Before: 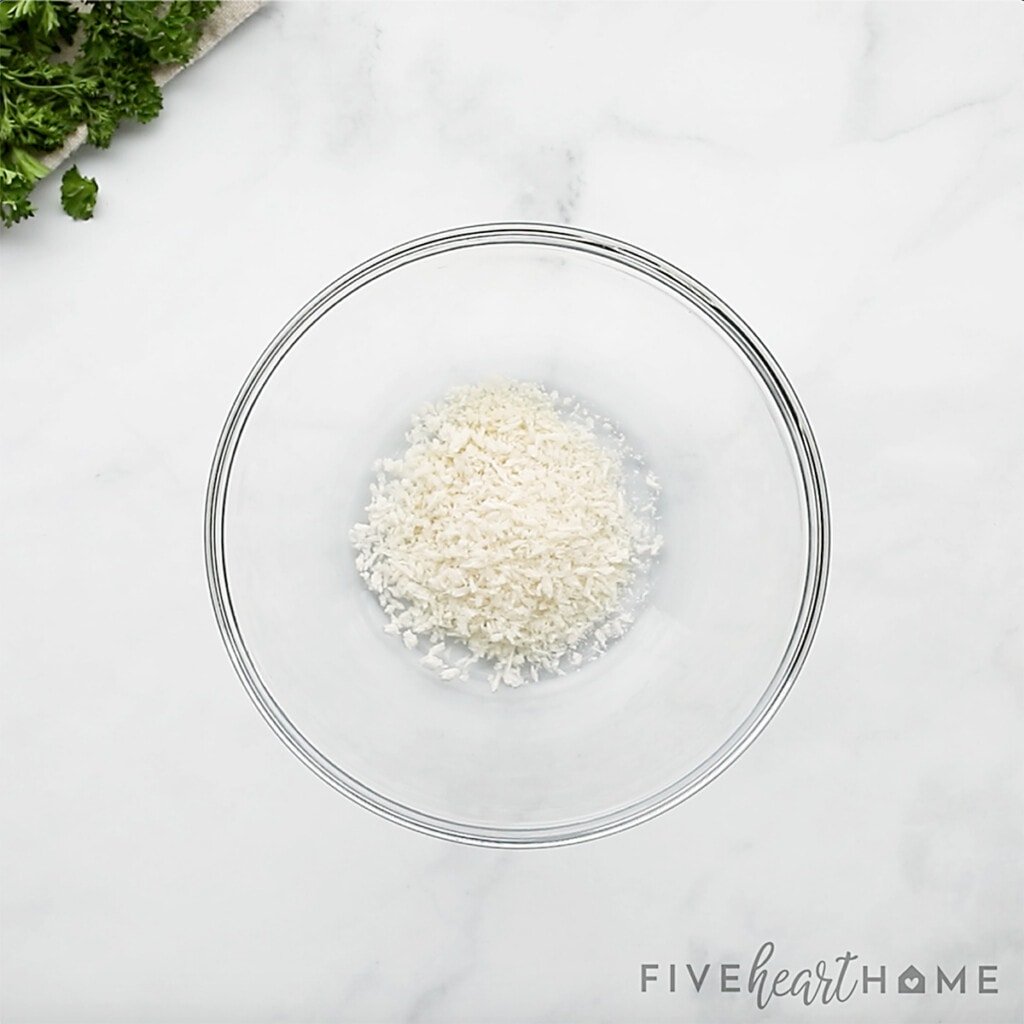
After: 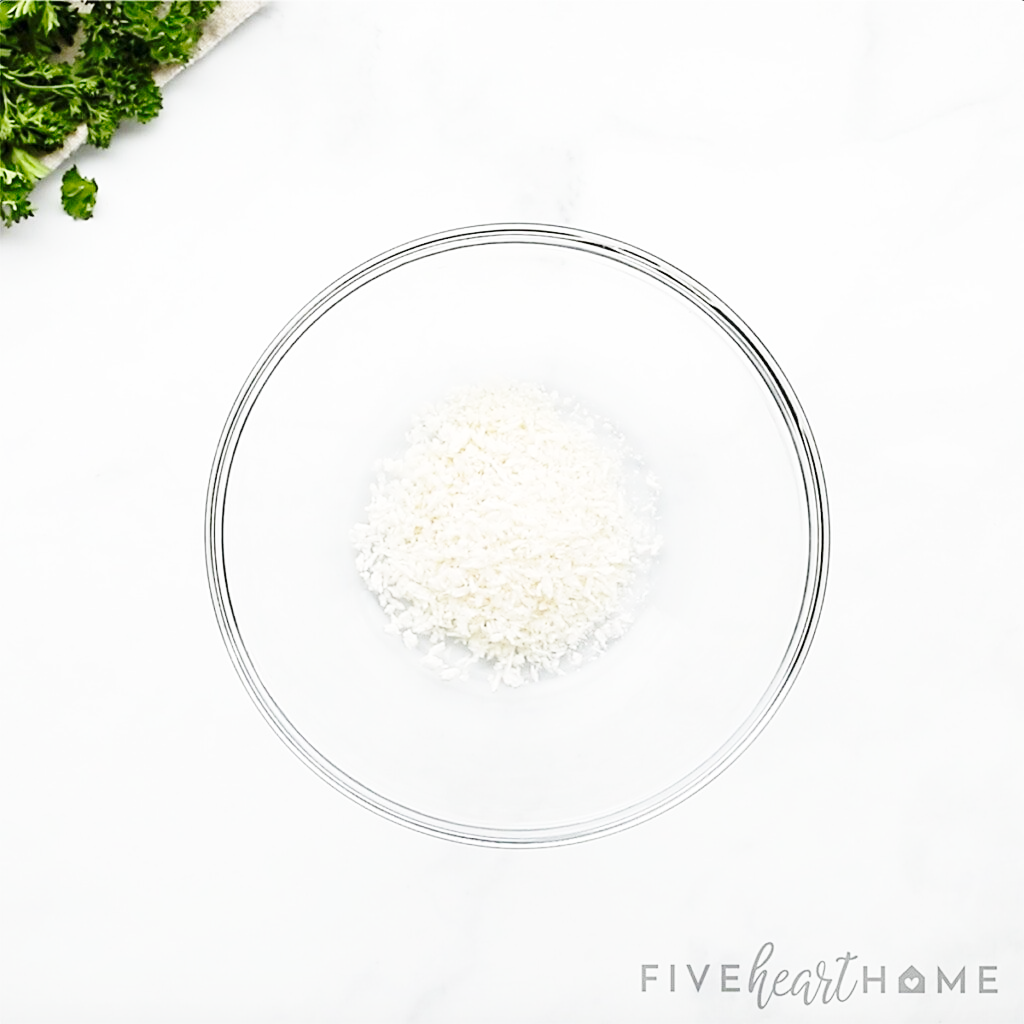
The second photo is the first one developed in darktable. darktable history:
base curve: curves: ch0 [(0, 0) (0.032, 0.037) (0.105, 0.228) (0.435, 0.76) (0.856, 0.983) (1, 1)], preserve colors none
white balance: emerald 1
